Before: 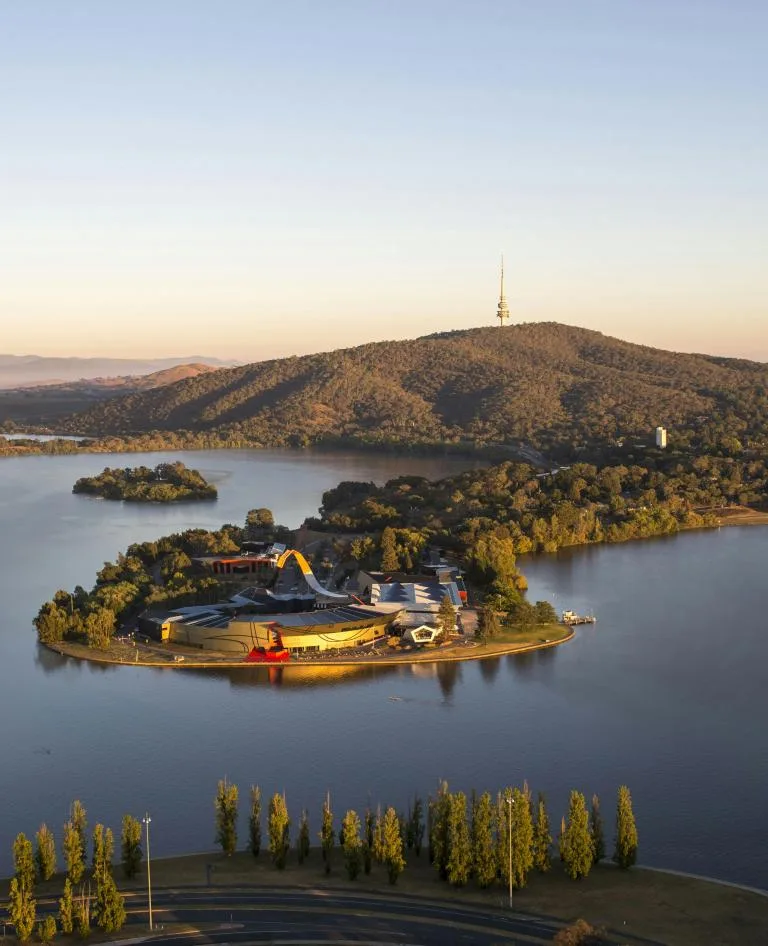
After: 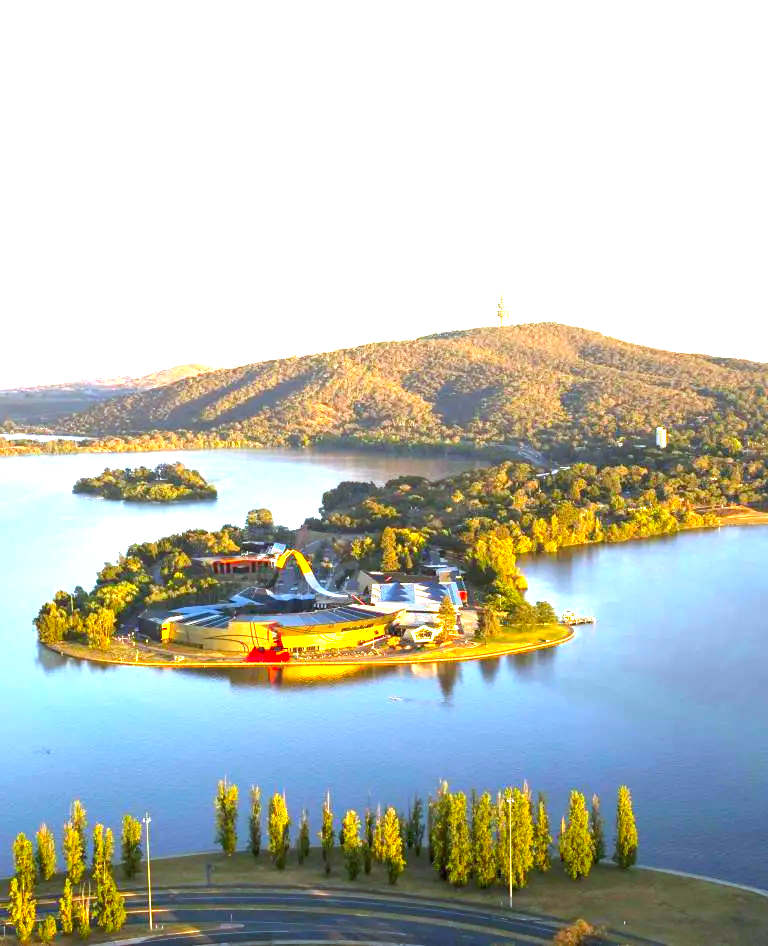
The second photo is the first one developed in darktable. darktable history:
contrast brightness saturation: saturation 0.5
exposure: black level correction 0, exposure 2.088 EV, compensate exposure bias true, compensate highlight preservation false
white balance: red 0.925, blue 1.046
